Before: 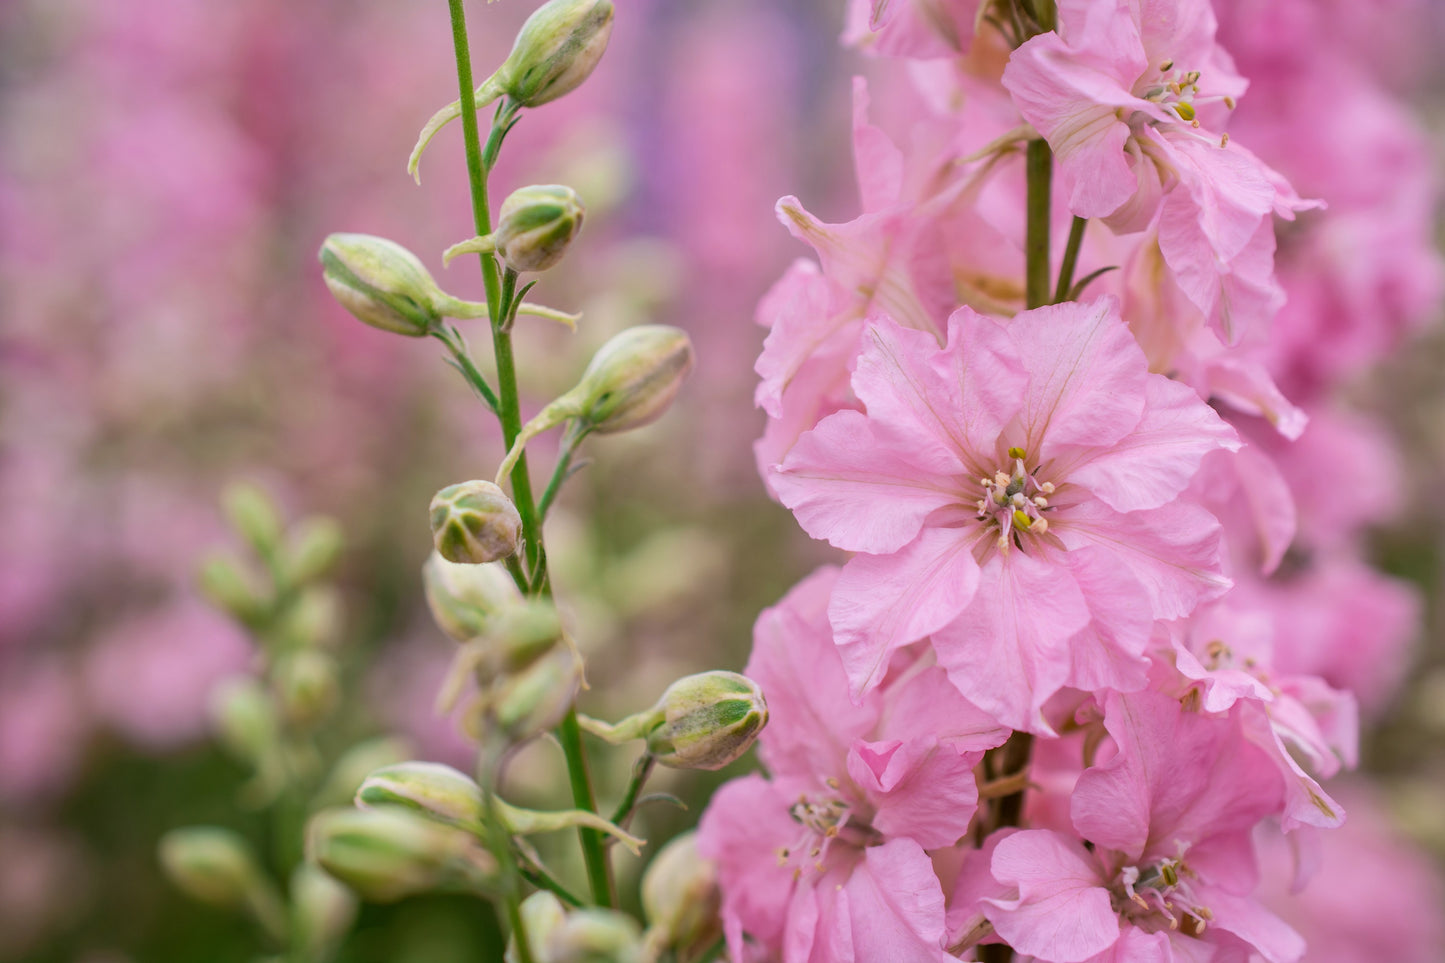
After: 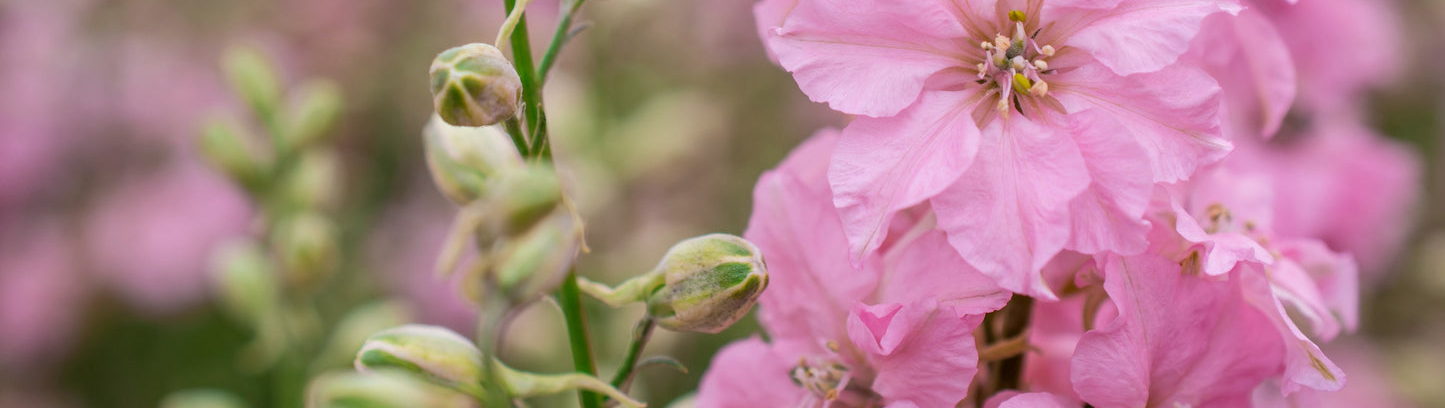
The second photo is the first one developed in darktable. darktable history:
crop: top 45.403%, bottom 12.144%
